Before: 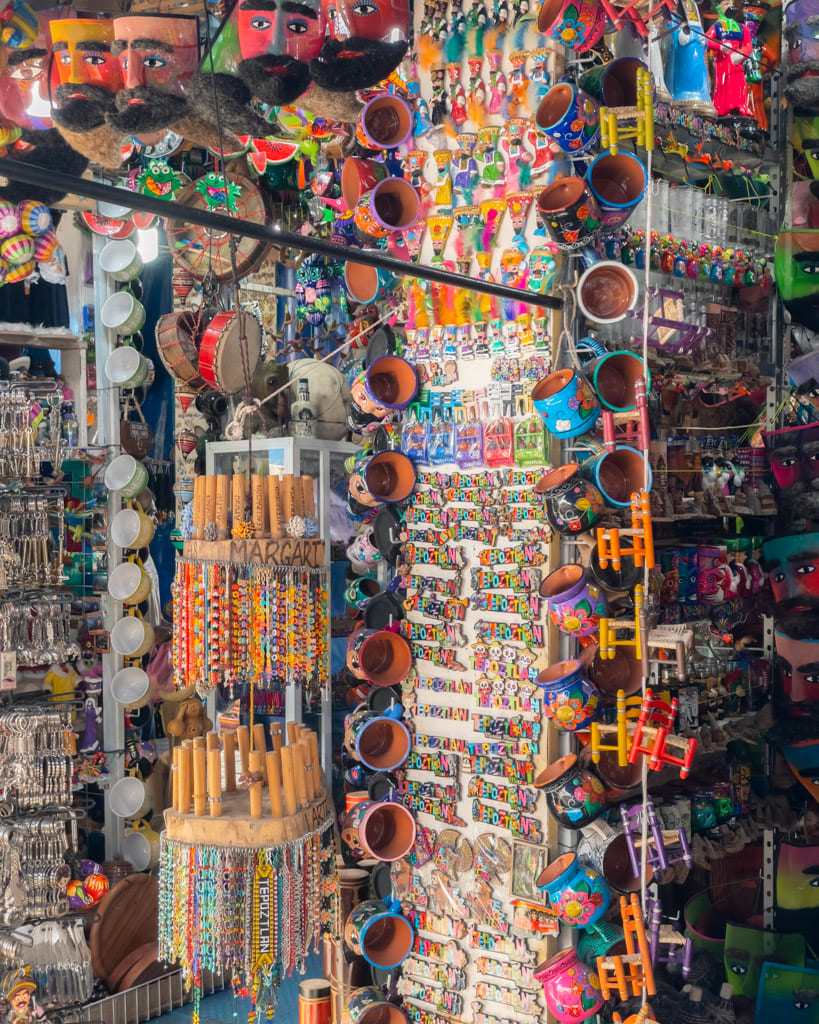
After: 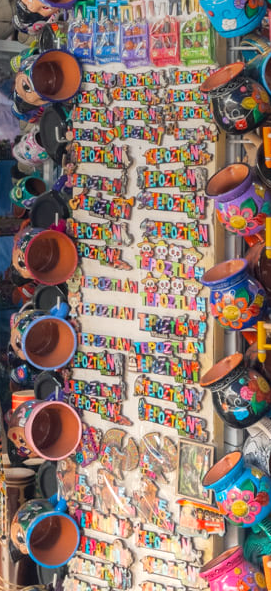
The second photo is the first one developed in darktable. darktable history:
crop: left 40.878%, top 39.176%, right 25.993%, bottom 3.081%
exposure: exposure 0.2 EV, compensate highlight preservation false
graduated density: on, module defaults
